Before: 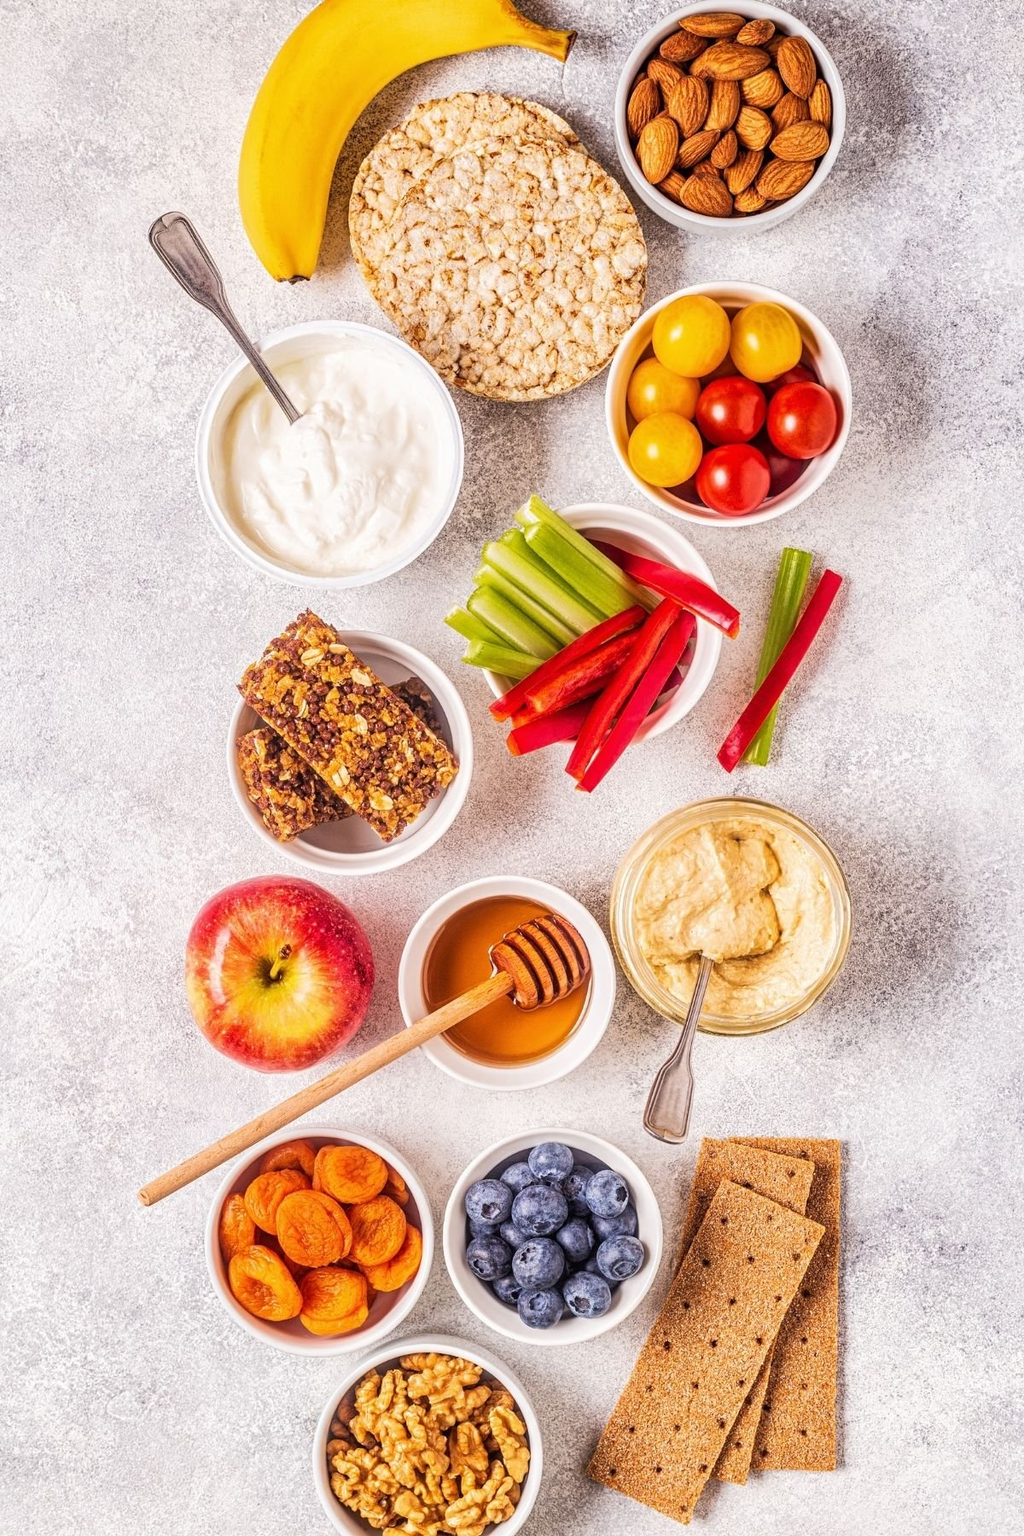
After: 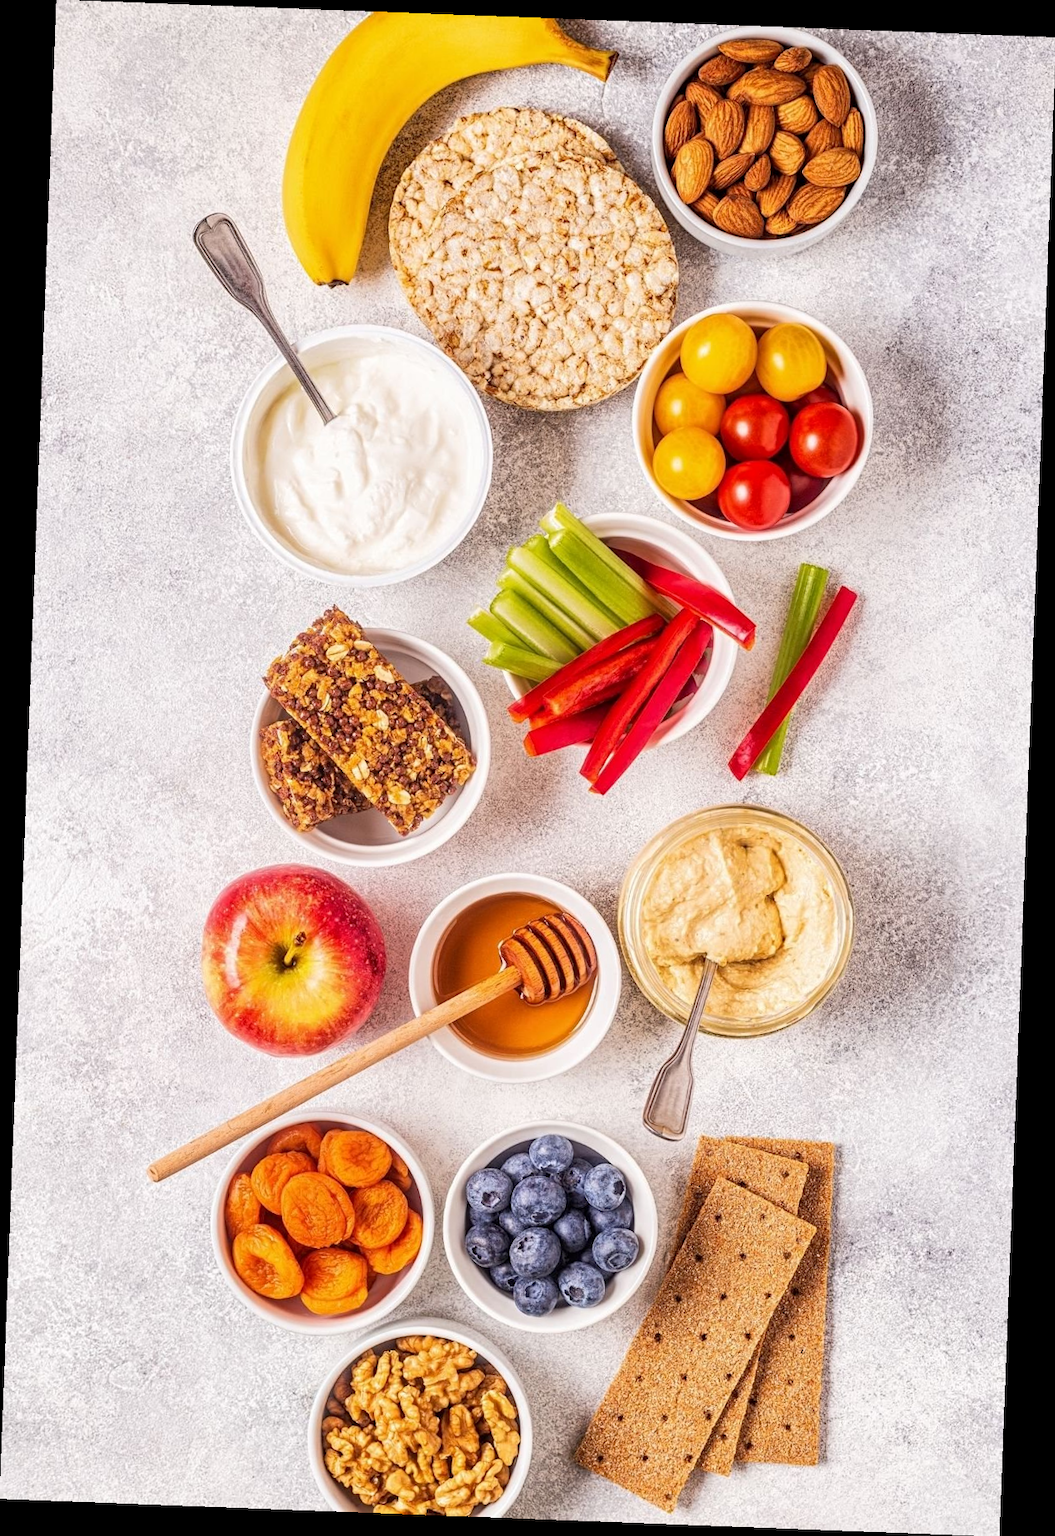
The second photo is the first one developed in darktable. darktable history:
exposure: black level correction 0.001, compensate highlight preservation false
rotate and perspective: rotation 2.17°, automatic cropping off
